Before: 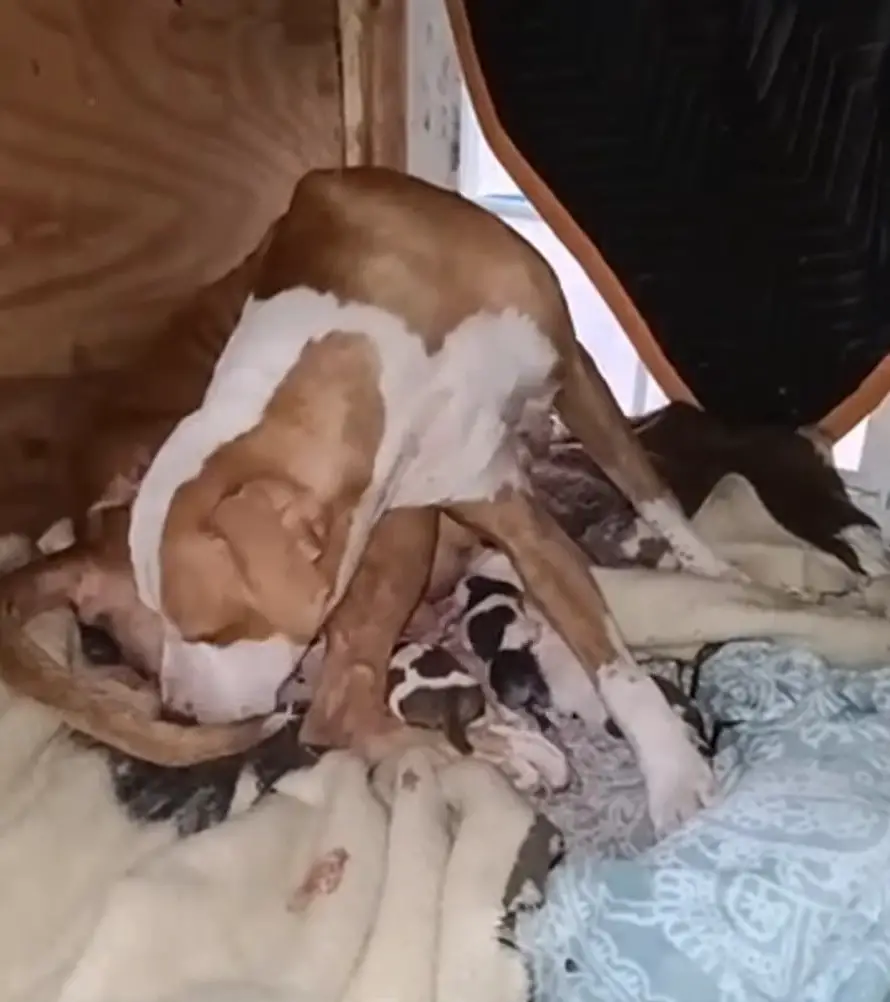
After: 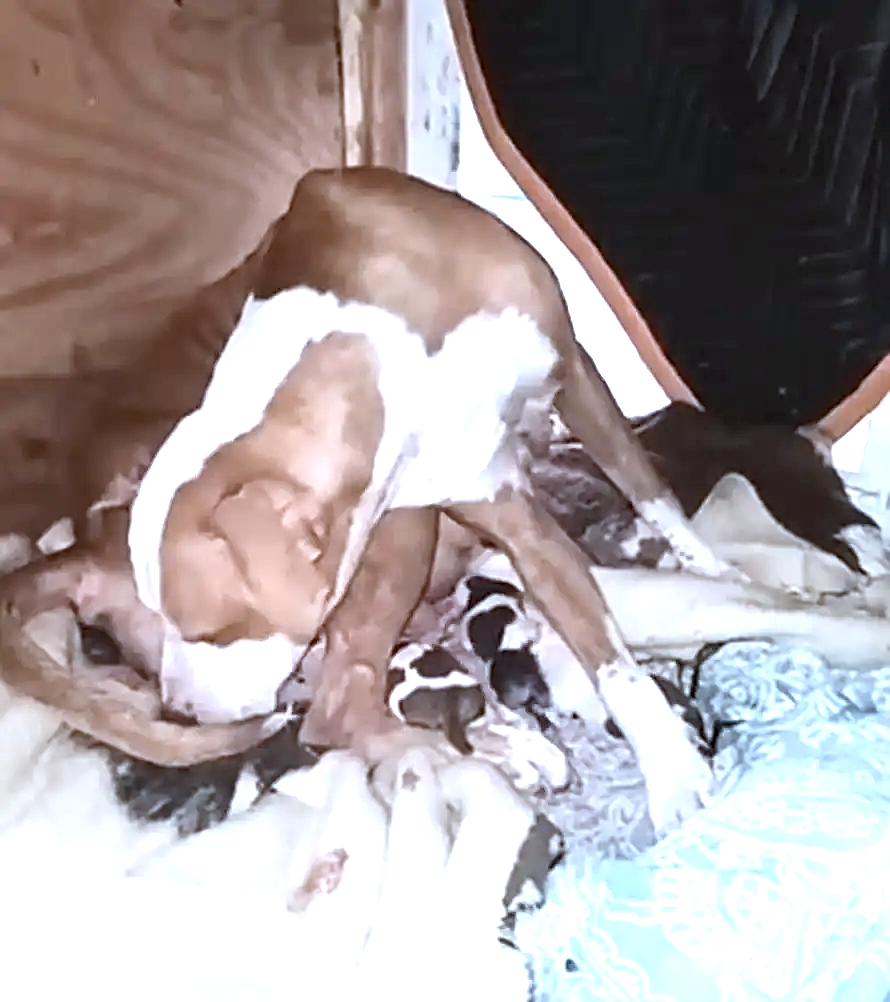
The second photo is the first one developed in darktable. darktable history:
color correction: highlights a* -12.64, highlights b* -18.1, saturation 0.7
exposure: black level correction 0.001, exposure 1.398 EV, compensate exposure bias true, compensate highlight preservation false
sharpen: on, module defaults
white balance: red 1.05, blue 1.072
